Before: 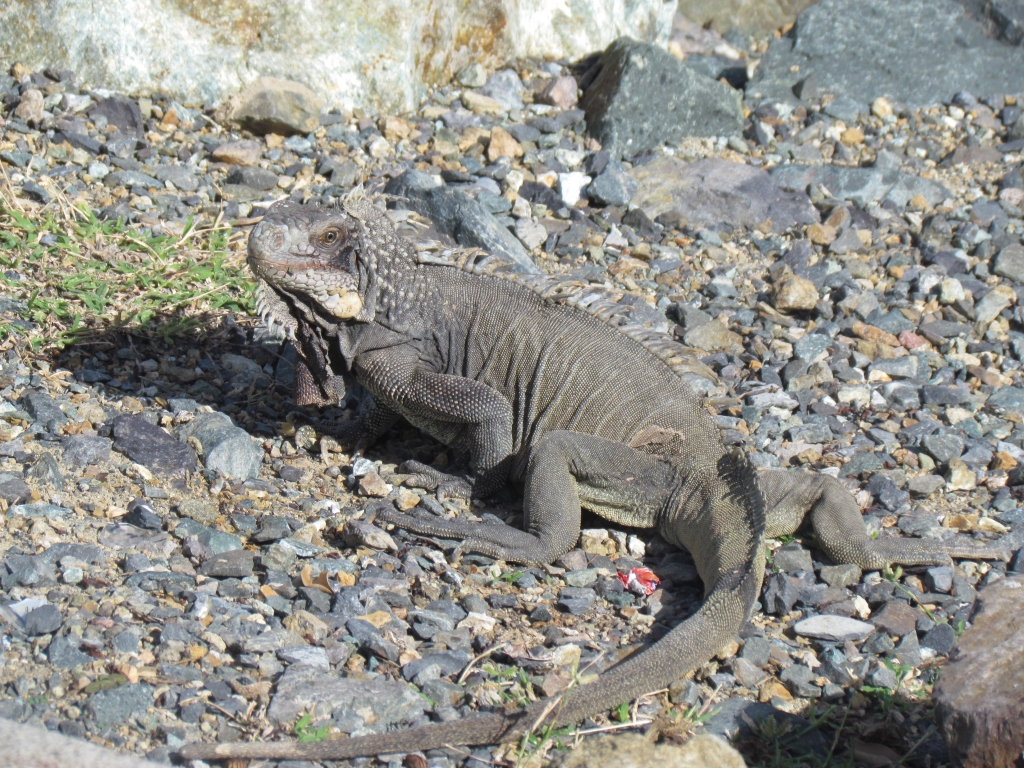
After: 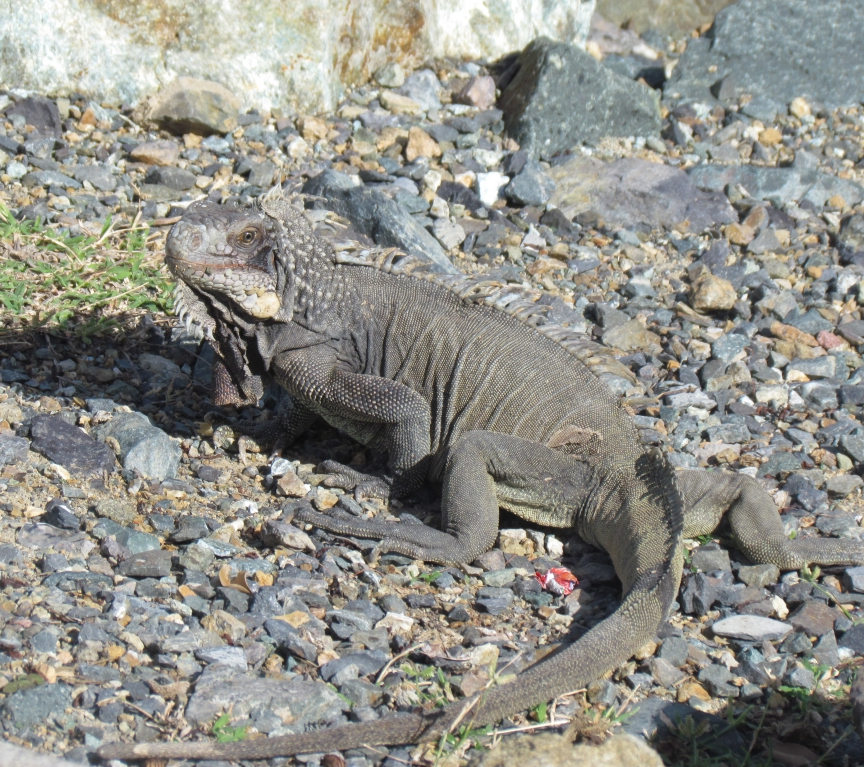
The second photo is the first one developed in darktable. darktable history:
crop: left 8.074%, right 7.475%
